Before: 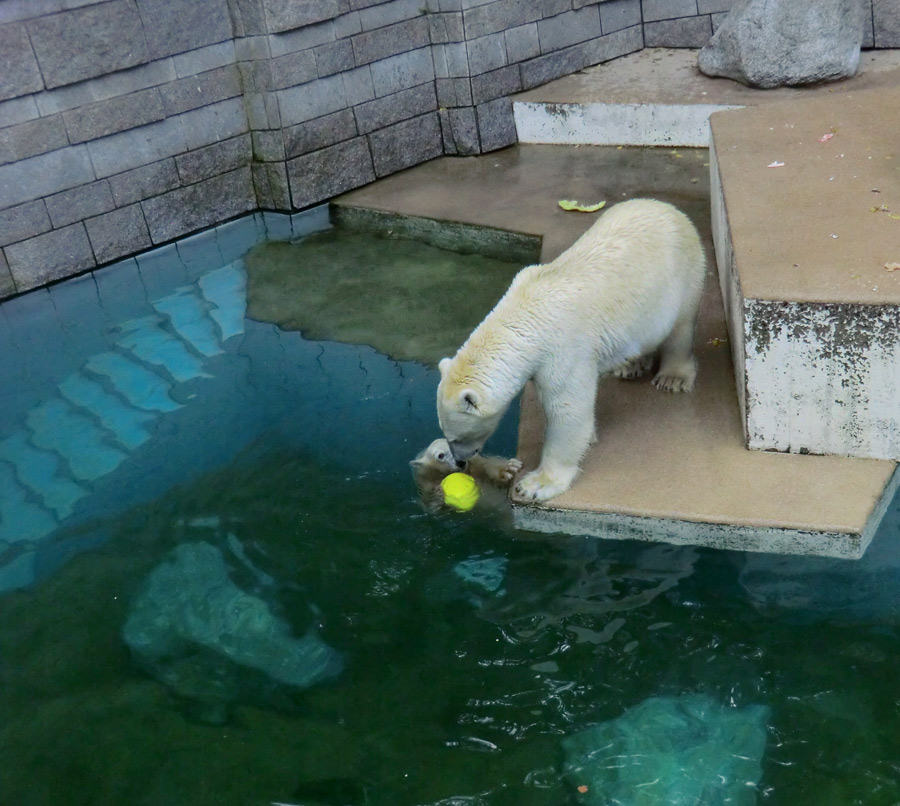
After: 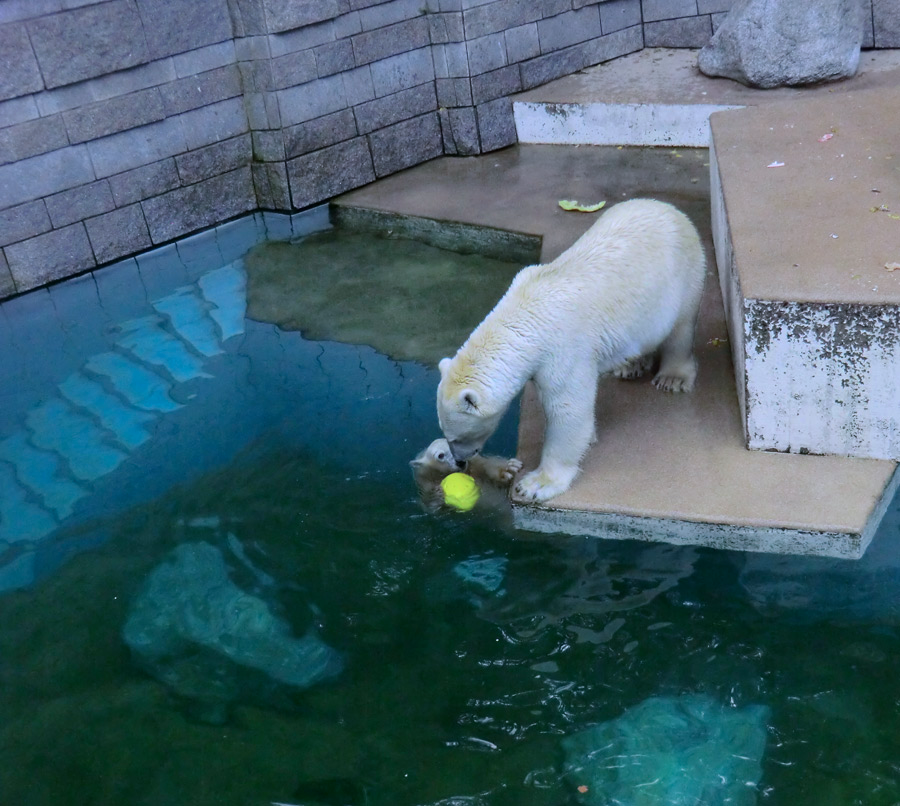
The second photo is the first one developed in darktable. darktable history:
color calibration: illuminant custom, x 0.373, y 0.388, temperature 4227.02 K, saturation algorithm version 1 (2020)
